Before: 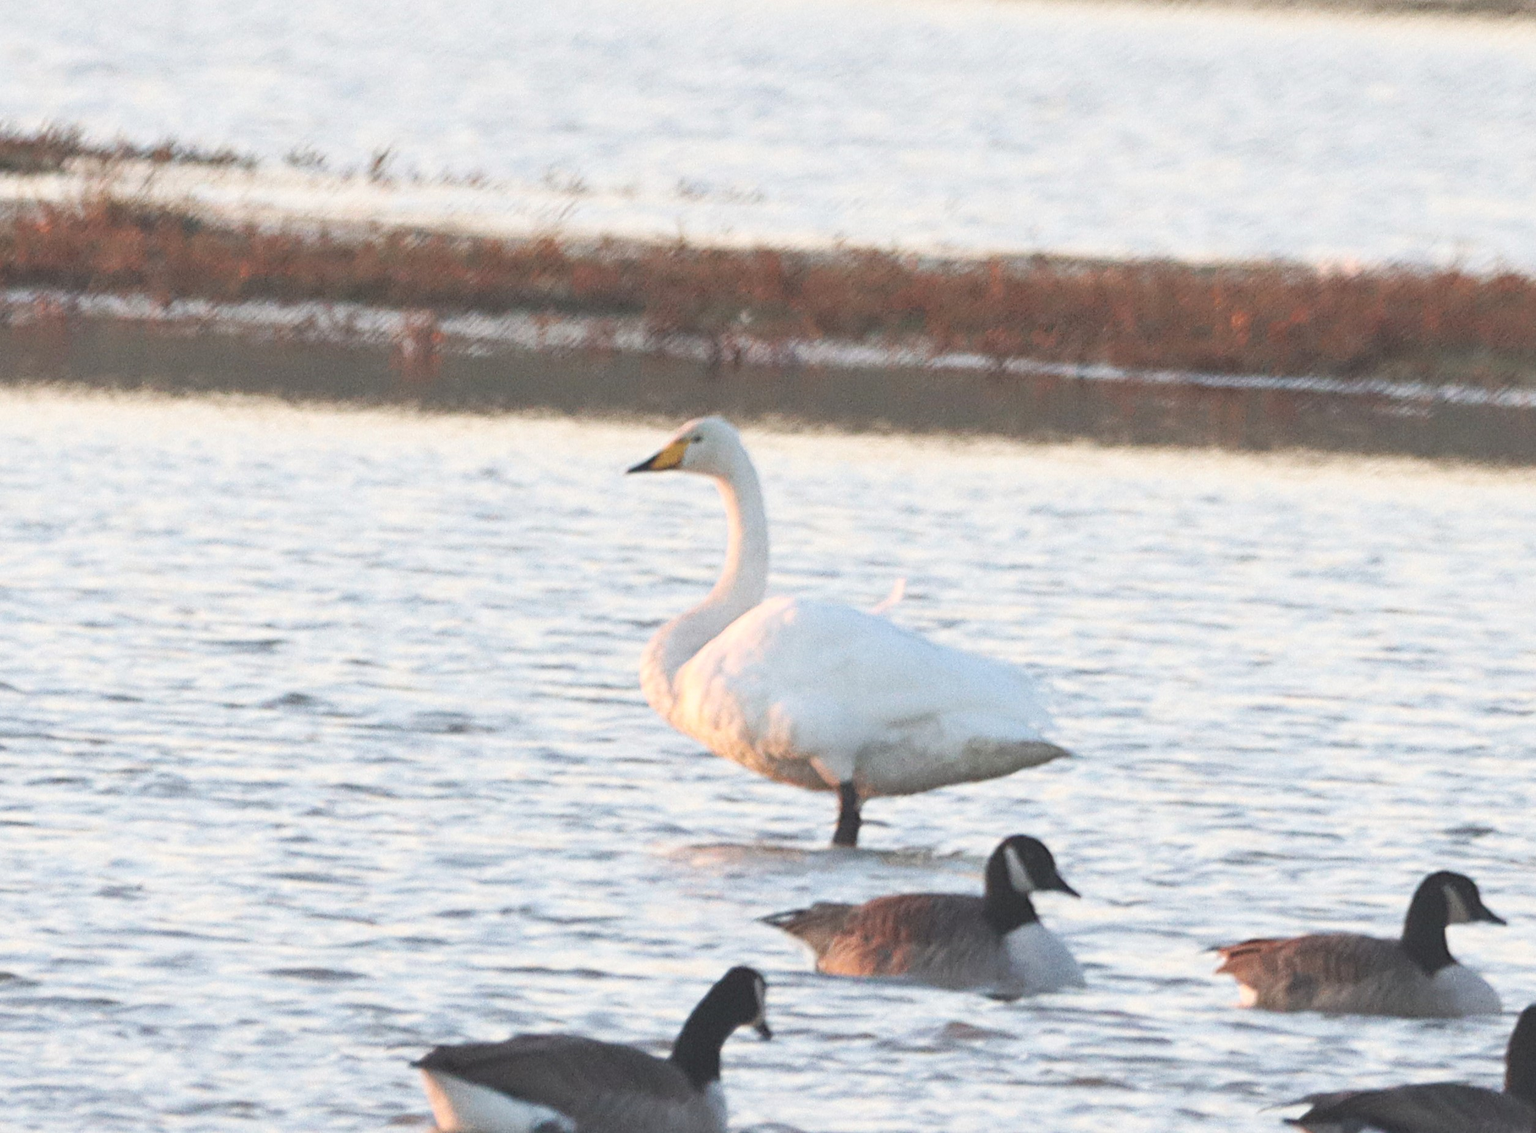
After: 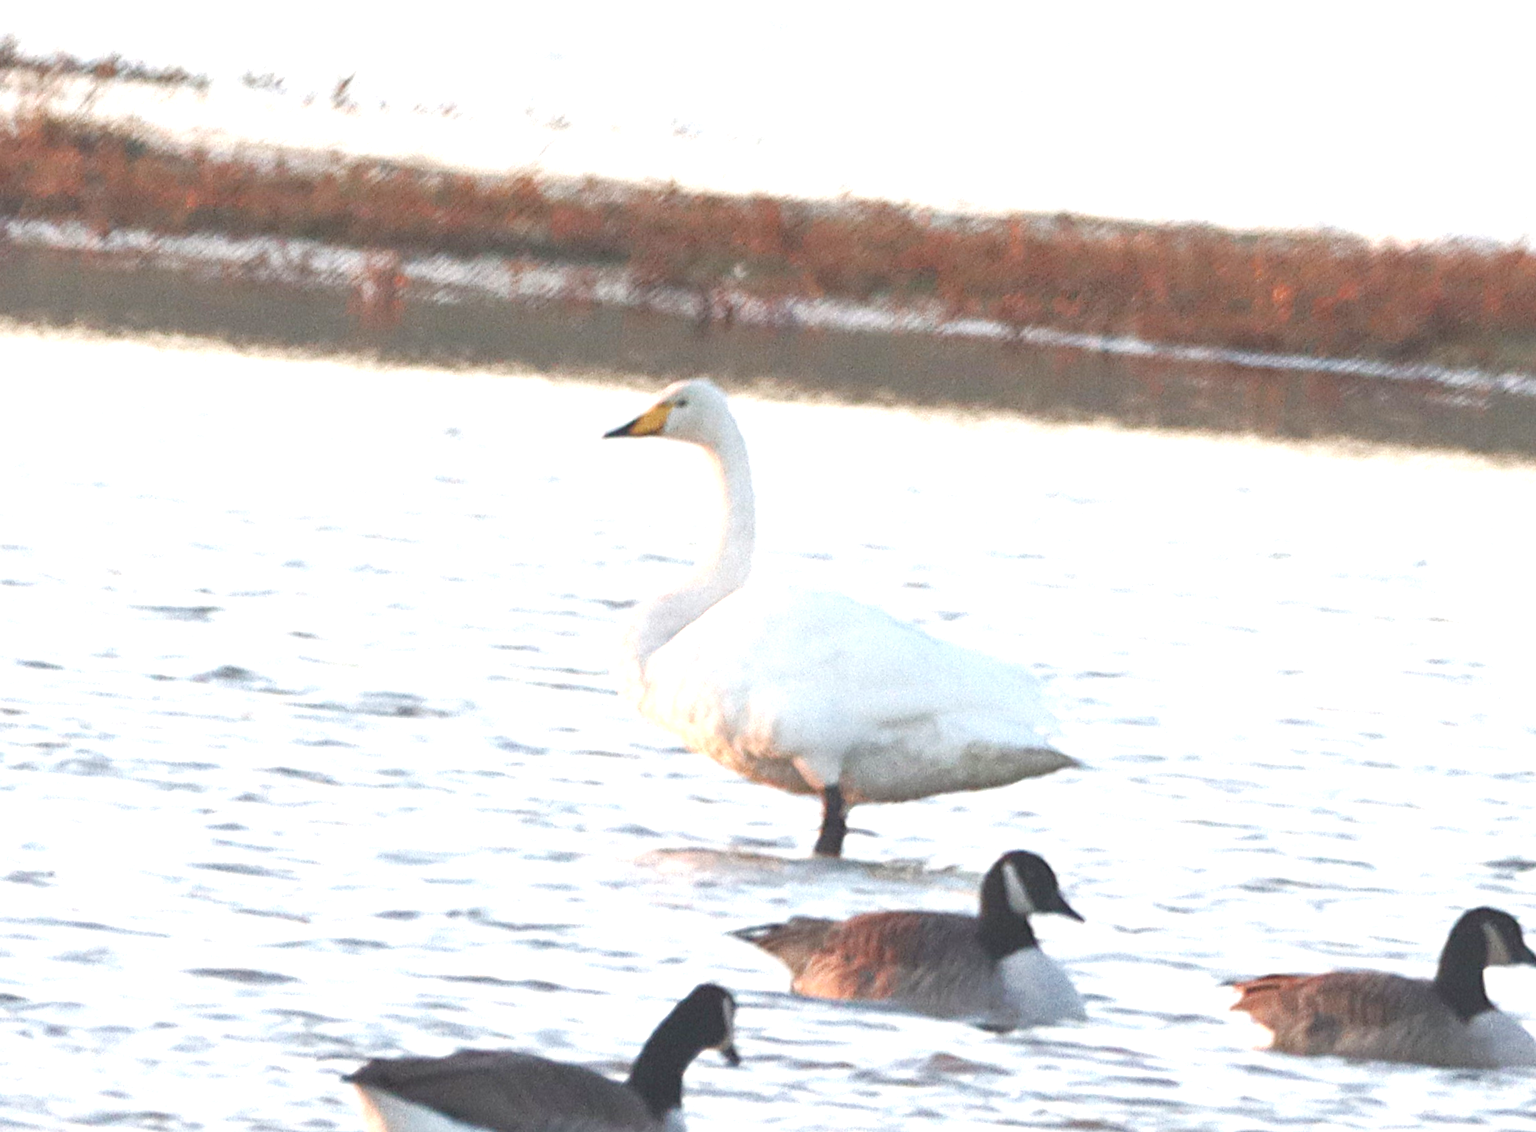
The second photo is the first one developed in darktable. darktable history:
color balance rgb: perceptual saturation grading › global saturation 20%, perceptual saturation grading › highlights -50.258%, perceptual saturation grading › shadows 30.654%, perceptual brilliance grading › global brilliance 17.752%
crop and rotate: angle -2.08°, left 3.155%, top 4.05%, right 1.386%, bottom 0.523%
